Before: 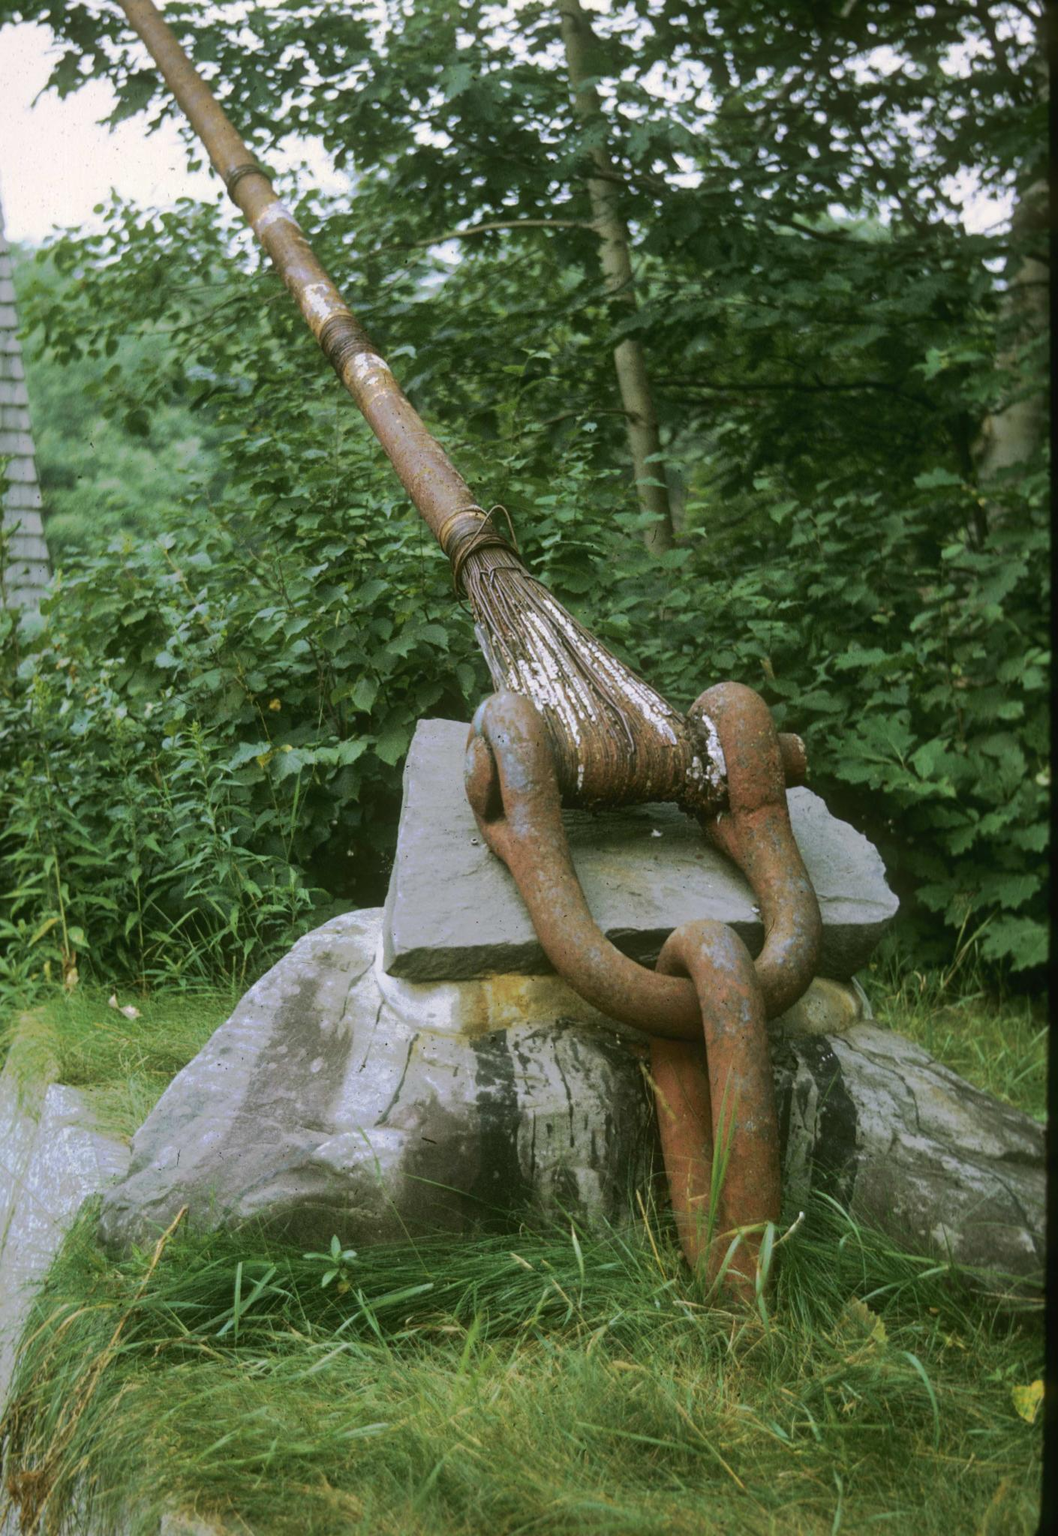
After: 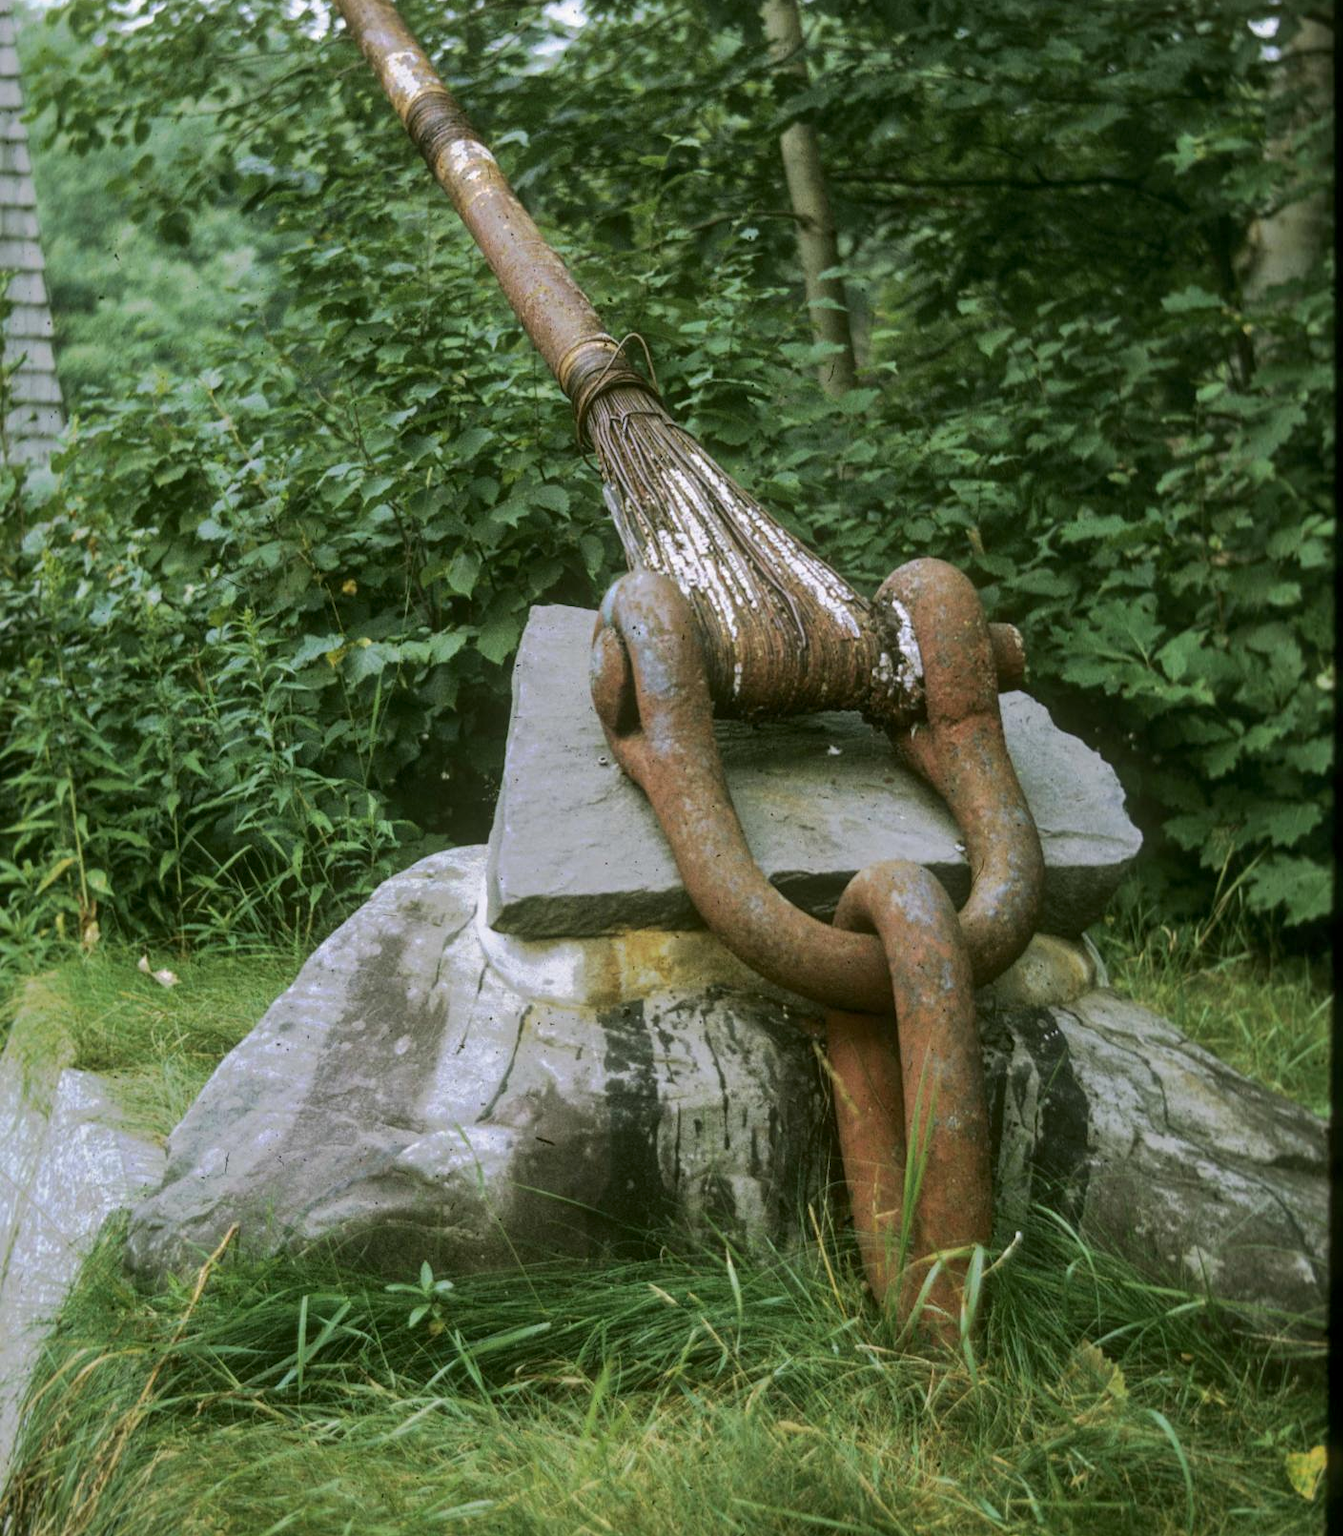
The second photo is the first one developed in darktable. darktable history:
crop and rotate: top 15.846%, bottom 5.454%
local contrast: on, module defaults
